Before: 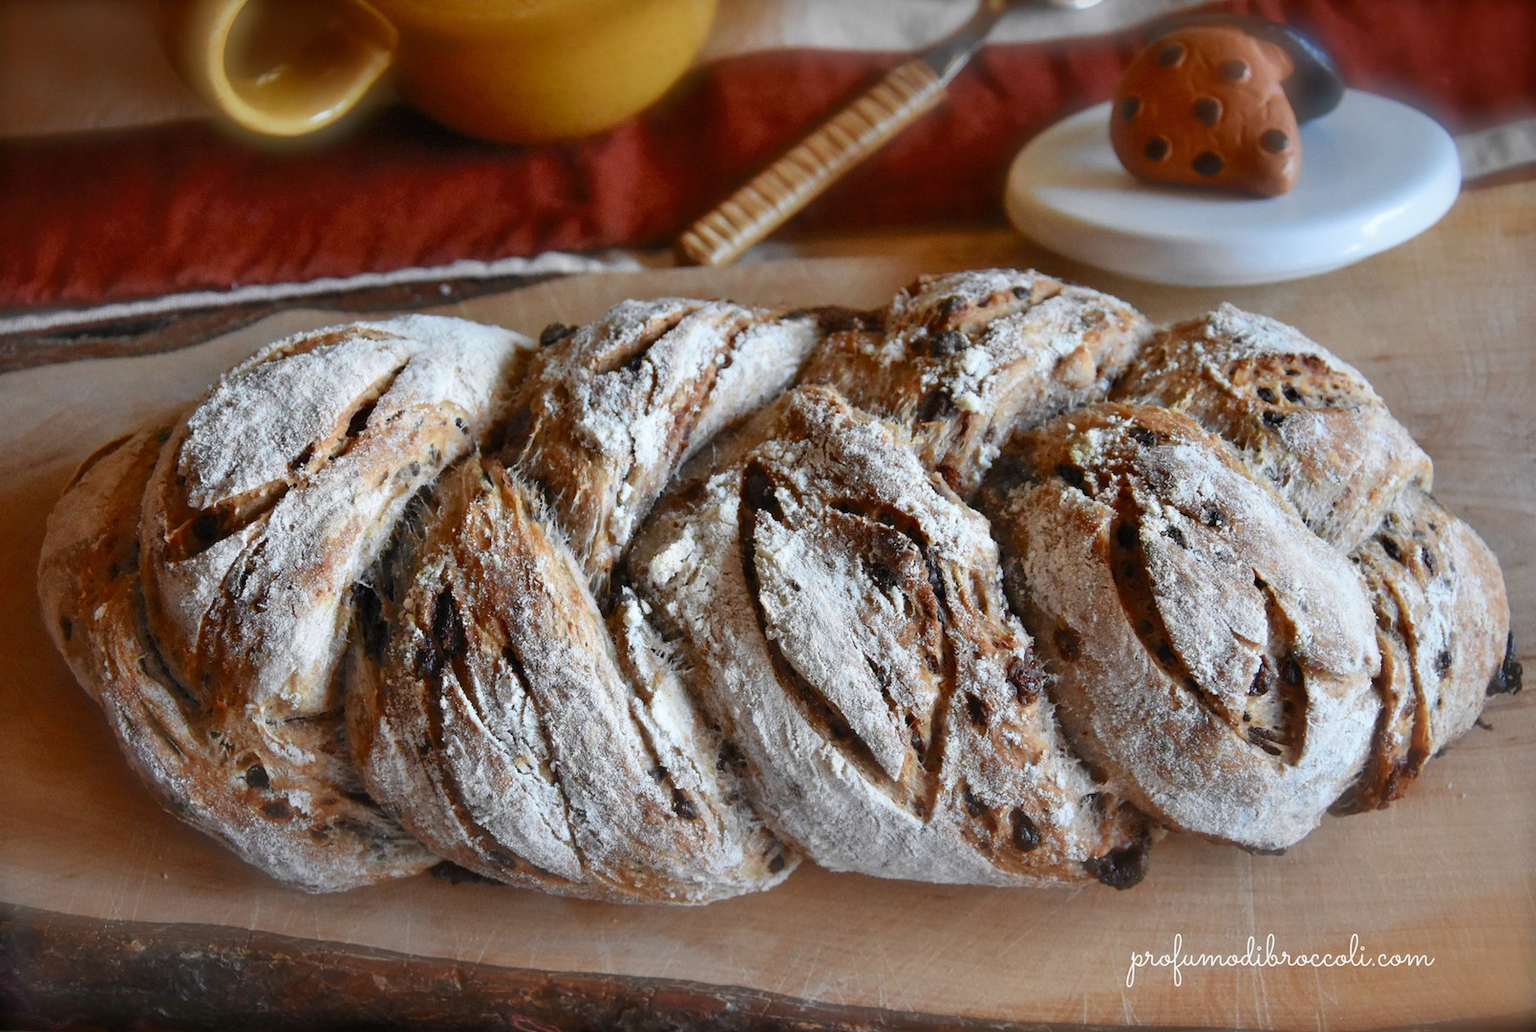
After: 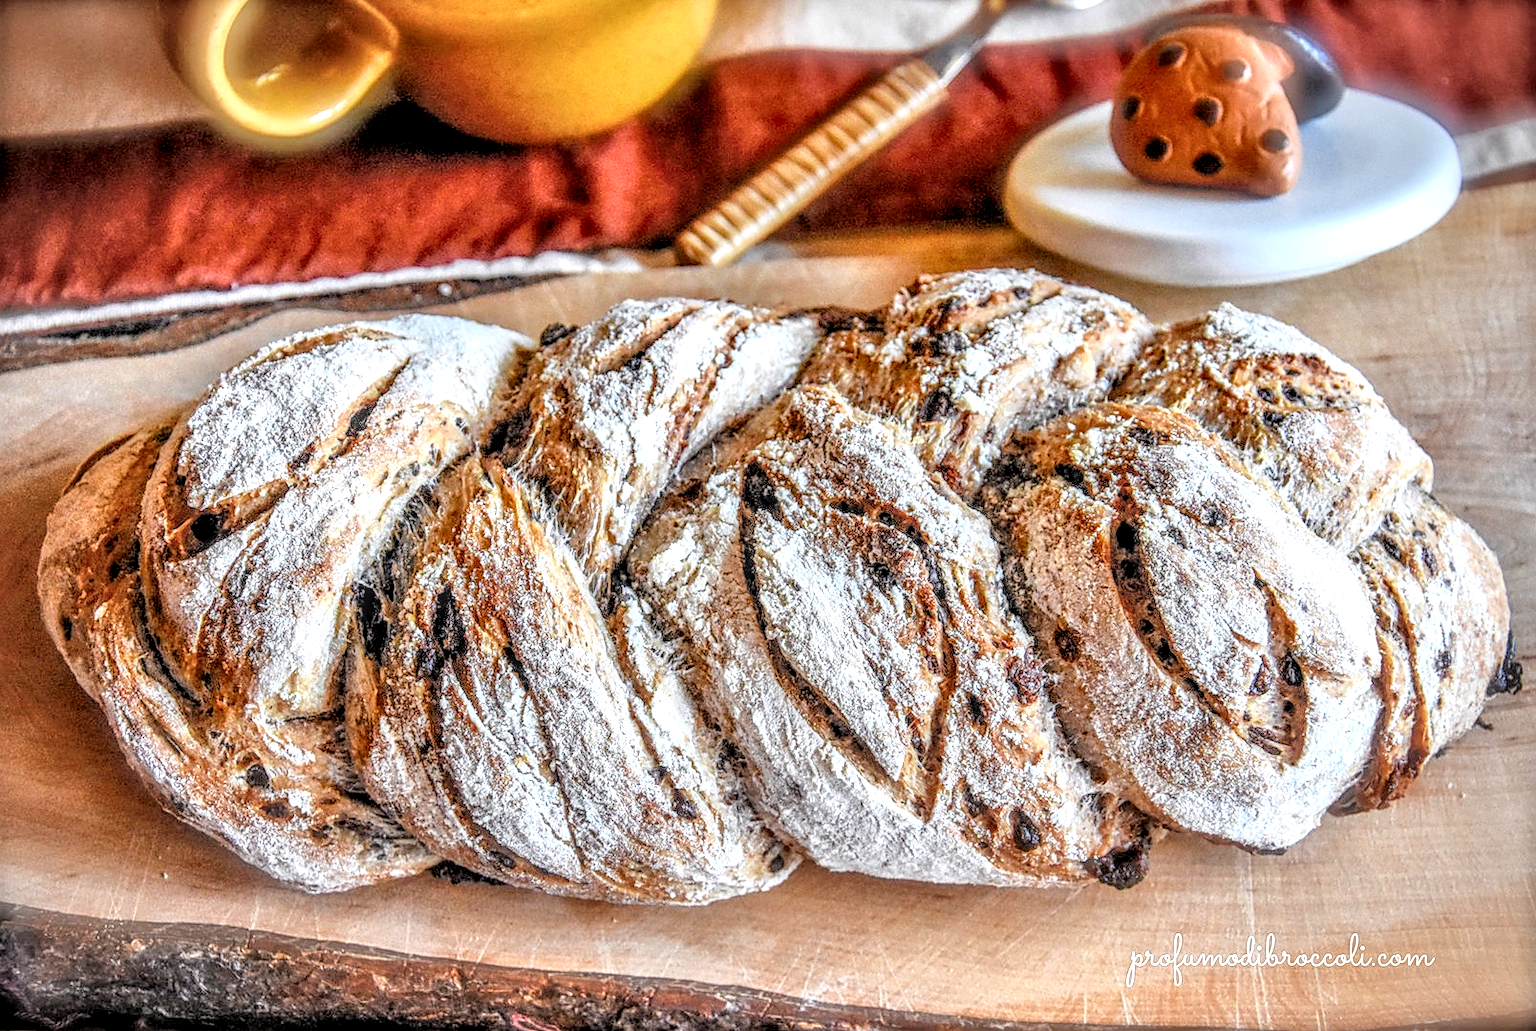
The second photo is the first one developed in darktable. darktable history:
color balance rgb: shadows lift › chroma 3.293%, shadows lift › hue 279.49°, perceptual saturation grading › global saturation 0.075%, perceptual saturation grading › mid-tones 11.468%, global vibrance 20%
sharpen: on, module defaults
filmic rgb: black relative exposure -7.78 EV, white relative exposure 4.39 EV, target black luminance 0%, hardness 3.76, latitude 50.77%, contrast 1.077, highlights saturation mix 8.51%, shadows ↔ highlights balance -0.212%
vignetting: brightness -0.407, saturation -0.303
local contrast: highlights 3%, shadows 2%, detail 298%, midtone range 0.297
contrast brightness saturation: contrast 0.096, brightness 0.302, saturation 0.135
tone equalizer: -7 EV 0.146 EV, -6 EV 0.573 EV, -5 EV 1.16 EV, -4 EV 1.3 EV, -3 EV 1.15 EV, -2 EV 0.6 EV, -1 EV 0.158 EV
